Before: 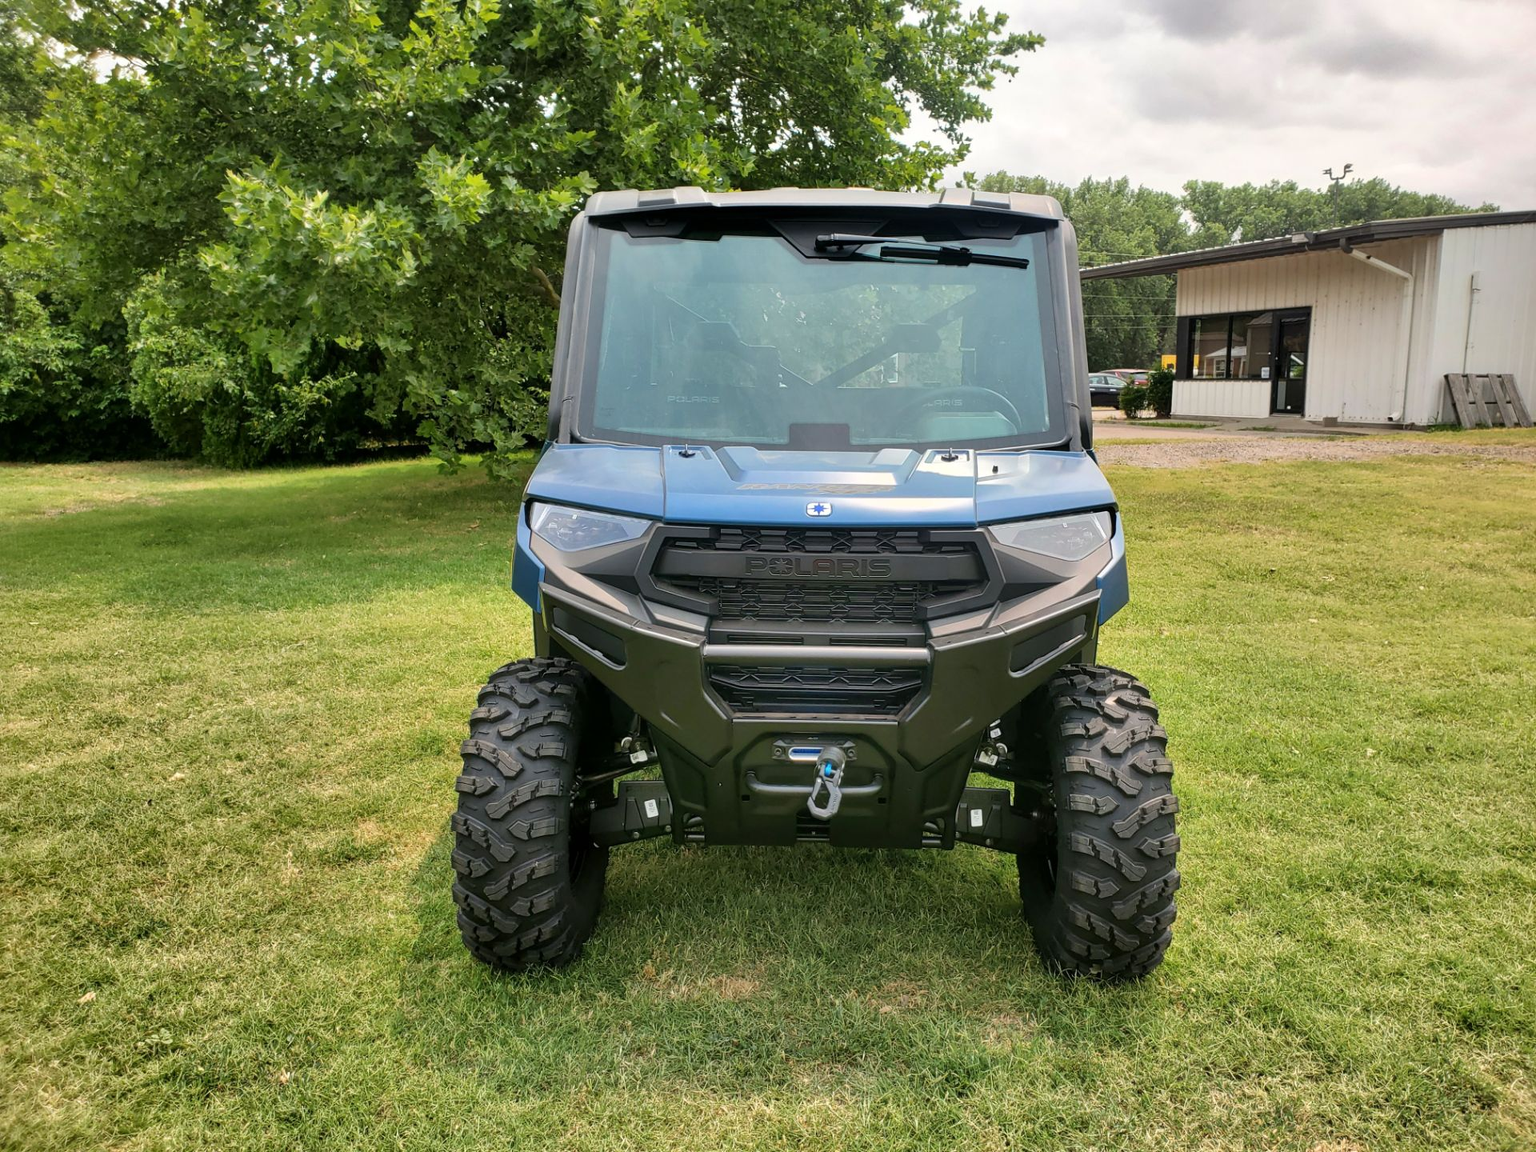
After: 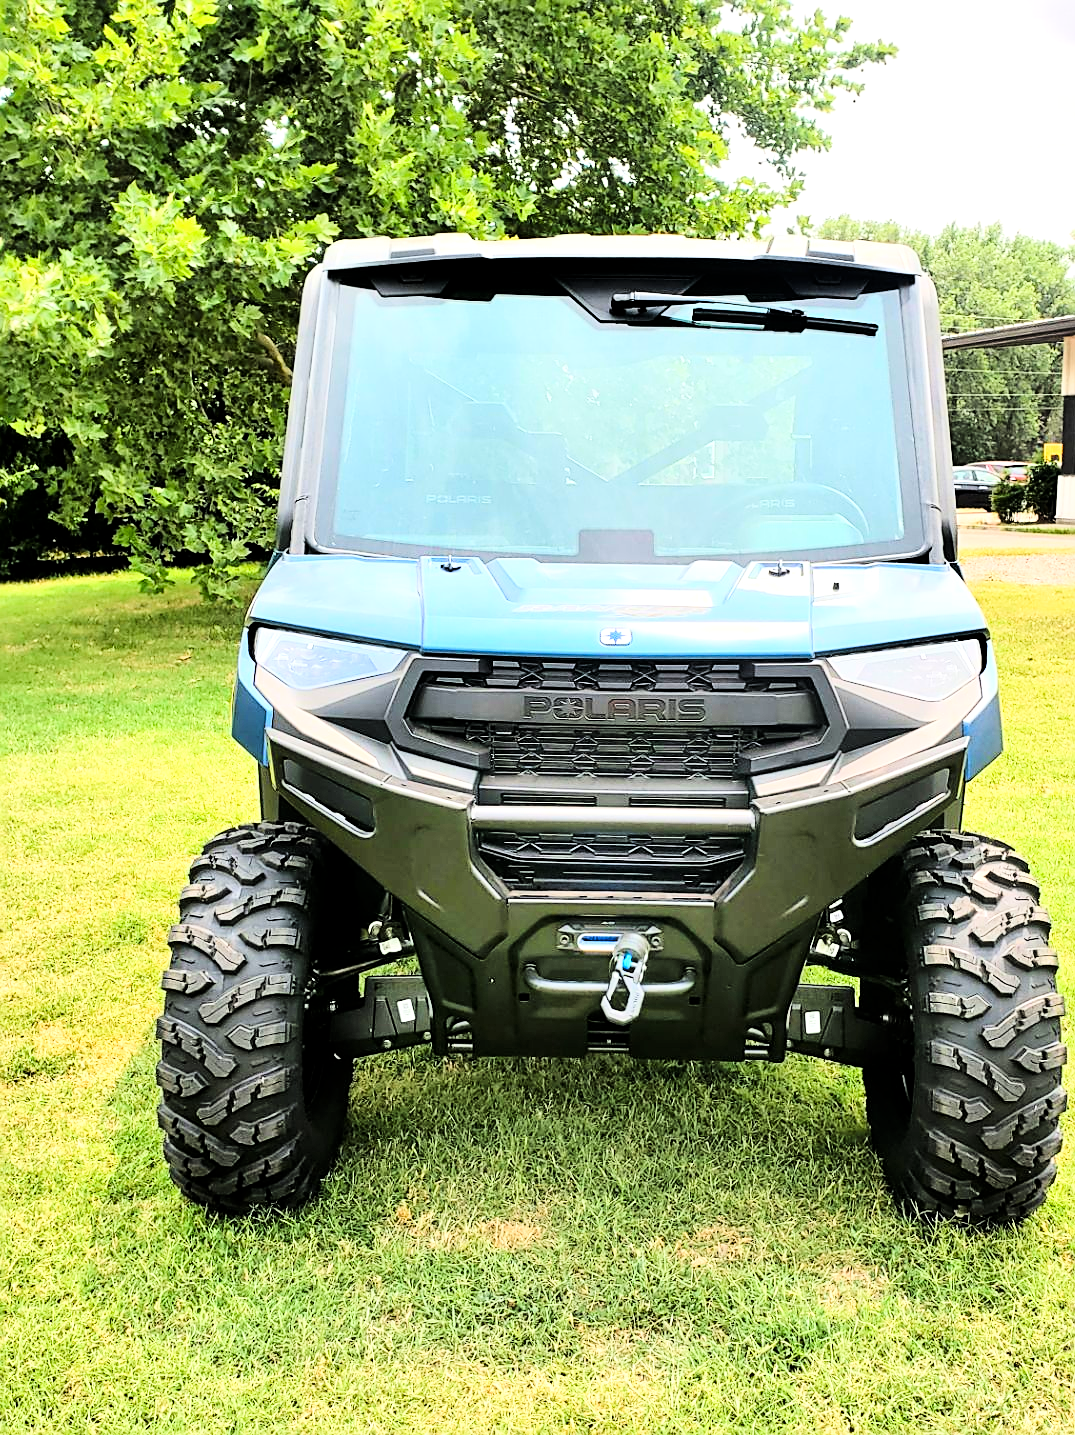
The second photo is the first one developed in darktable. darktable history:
crop: left 21.3%, right 22.486%
tone curve: curves: ch0 [(0, 0) (0.004, 0) (0.133, 0.071) (0.325, 0.456) (0.832, 0.957) (1, 1)], color space Lab, linked channels, preserve colors none
sharpen: on, module defaults
shadows and highlights: shadows 13.71, white point adjustment 1.12, highlights -1.83, soften with gaussian
exposure: black level correction 0.001, exposure 0.5 EV, compensate exposure bias true, compensate highlight preservation false
